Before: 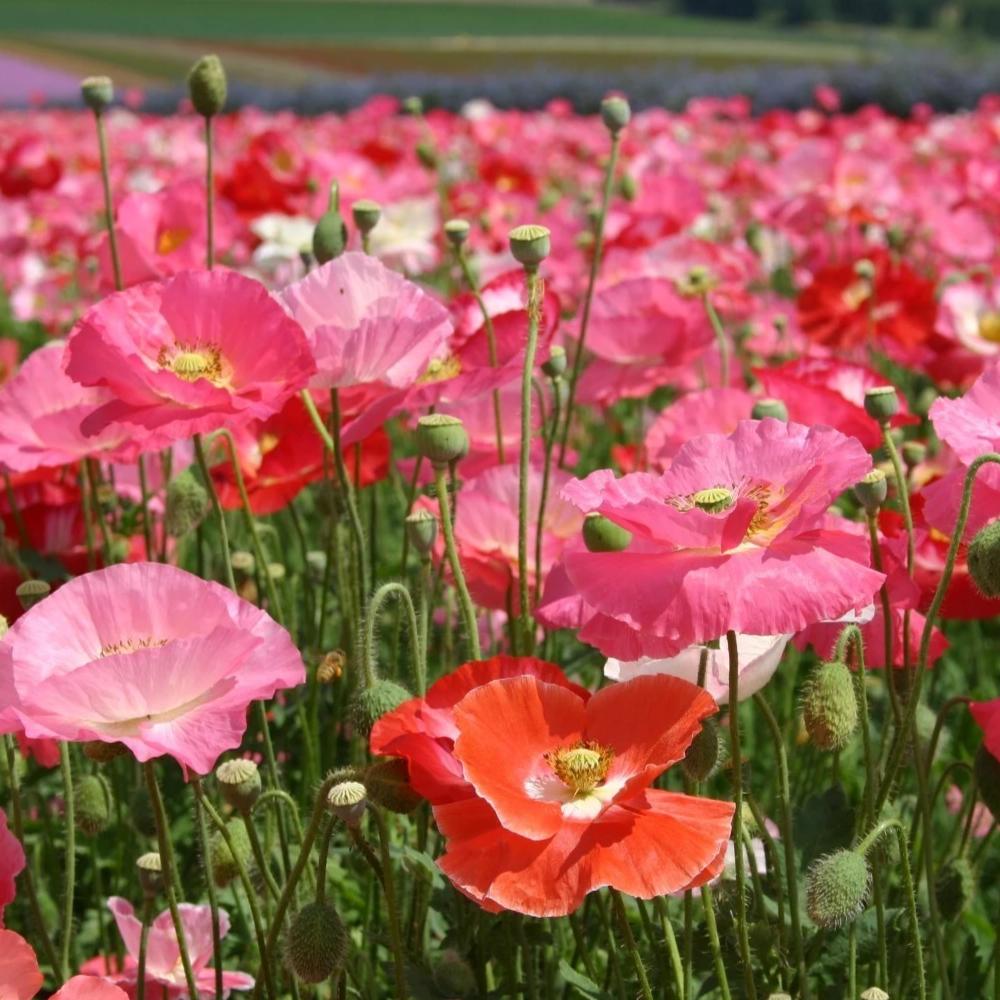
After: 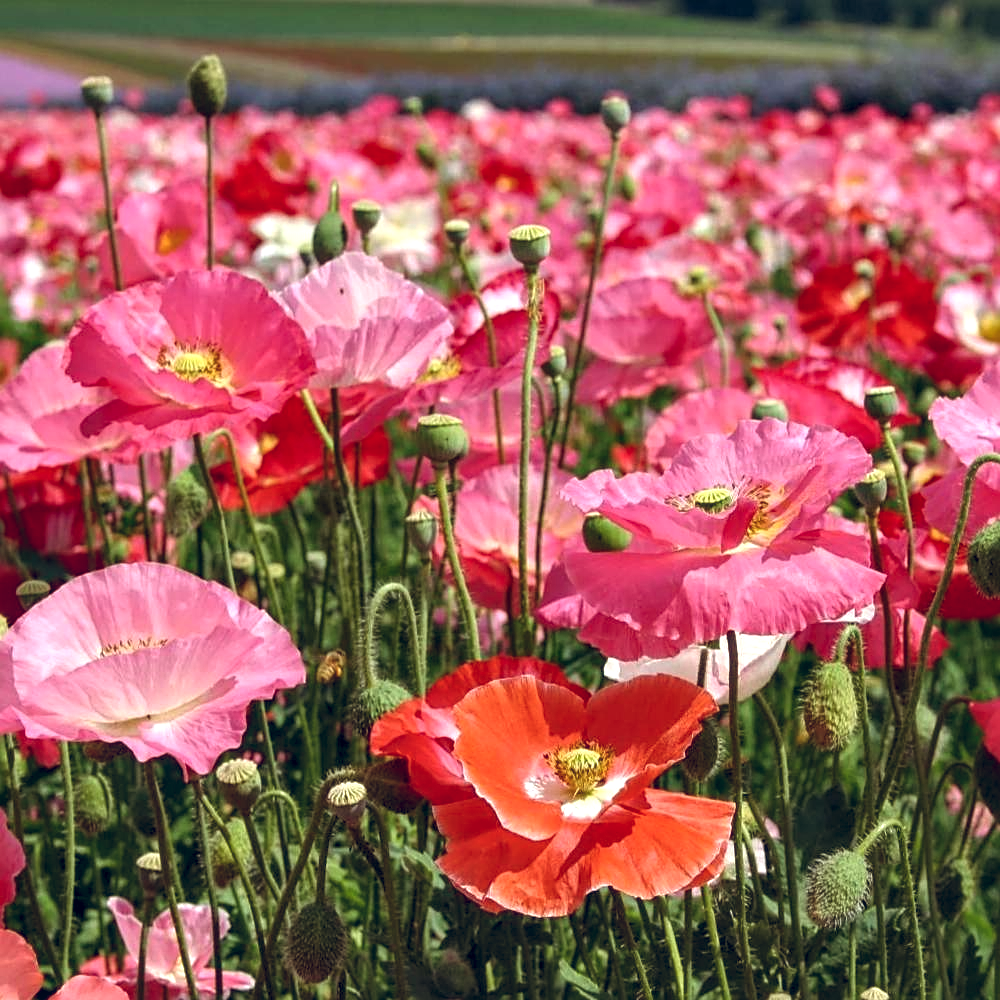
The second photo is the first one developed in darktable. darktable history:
color calibration: output colorfulness [0, 0.315, 0, 0], x 0.341, y 0.355, temperature 5166 K
local contrast: on, module defaults
sharpen: on, module defaults
contrast equalizer: octaves 7, y [[0.6 ×6], [0.55 ×6], [0 ×6], [0 ×6], [0 ×6]], mix 0.53
color zones: curves: ch0 [(0, 0.613) (0.01, 0.613) (0.245, 0.448) (0.498, 0.529) (0.642, 0.665) (0.879, 0.777) (0.99, 0.613)]; ch1 [(0, 0) (0.143, 0) (0.286, 0) (0.429, 0) (0.571, 0) (0.714, 0) (0.857, 0)], mix -93.41%
color balance rgb: shadows lift › luminance 6.56%, shadows lift › chroma 4.05%, shadows lift › hue 45.5°, power › hue 231.93°, global offset › luminance 0.22%, global offset › chroma 0.18%, global offset › hue 255.02°
